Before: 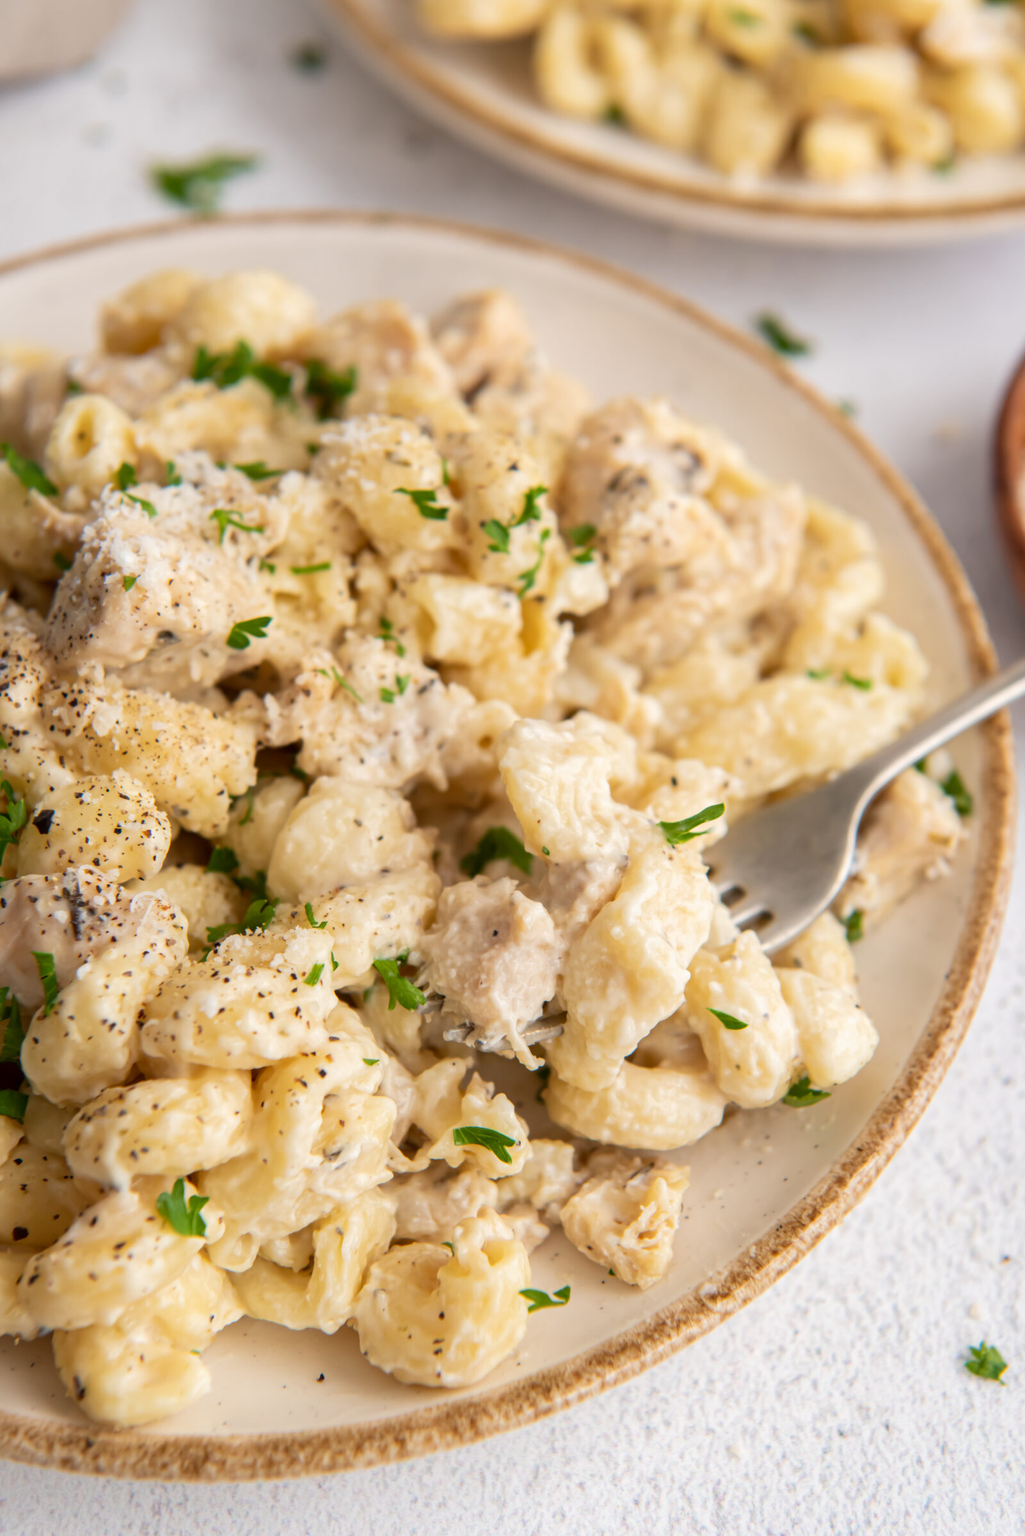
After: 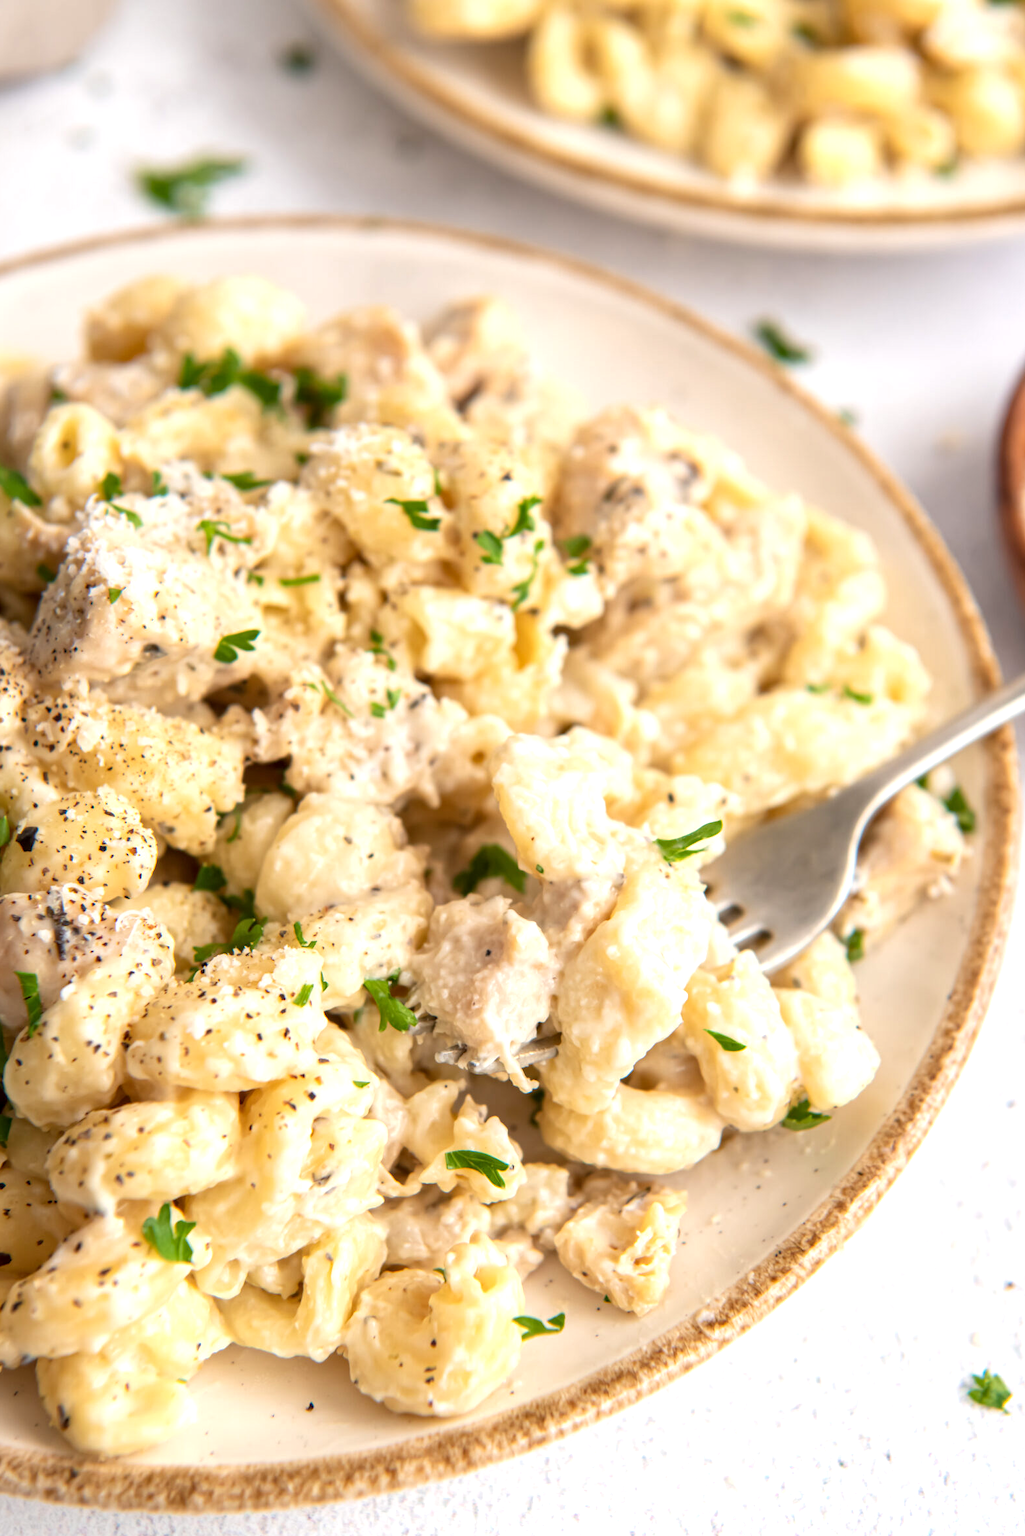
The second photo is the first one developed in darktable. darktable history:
local contrast: highlights 100%, shadows 100%, detail 120%, midtone range 0.2
crop: left 1.743%, right 0.268%, bottom 2.011%
exposure: black level correction 0, exposure 0.5 EV, compensate exposure bias true, compensate highlight preservation false
